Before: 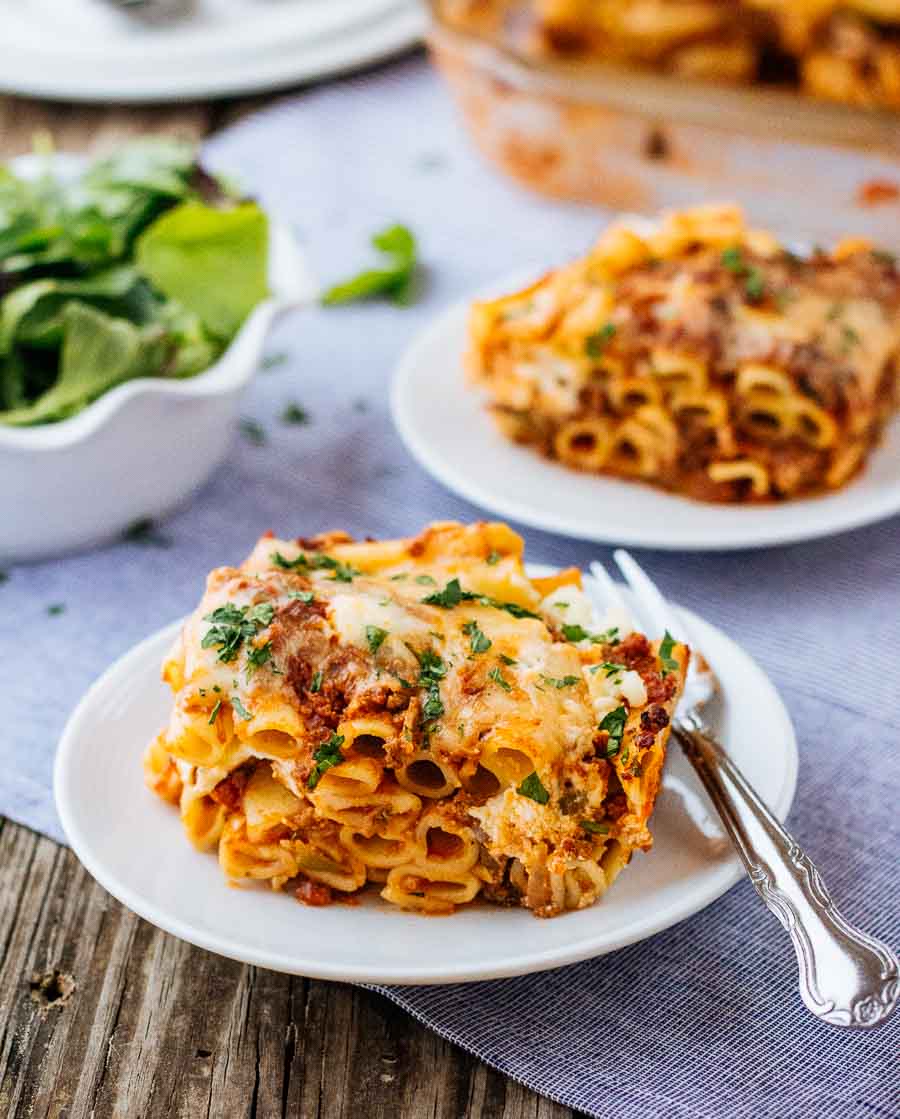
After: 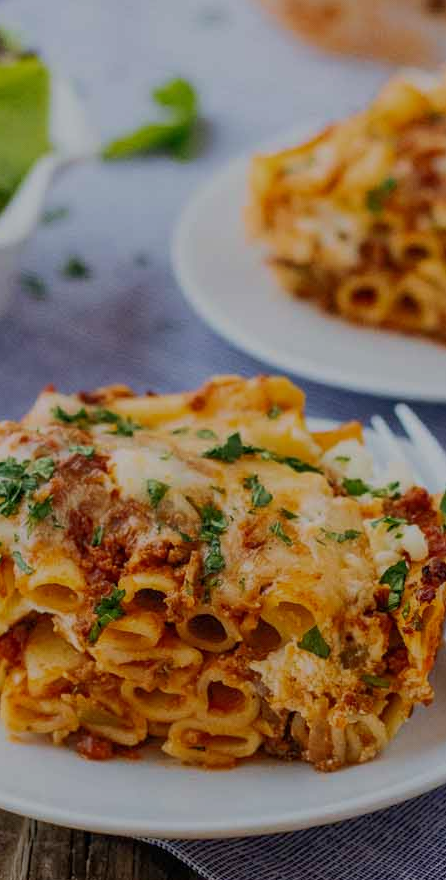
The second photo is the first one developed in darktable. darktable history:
crop and rotate: angle 0.018°, left 24.376%, top 13.06%, right 26.012%, bottom 8.202%
tone equalizer: -8 EV -0.002 EV, -7 EV 0.034 EV, -6 EV -0.008 EV, -5 EV 0.004 EV, -4 EV -0.046 EV, -3 EV -0.238 EV, -2 EV -0.653 EV, -1 EV -1 EV, +0 EV -0.985 EV
velvia: strength 15.02%
